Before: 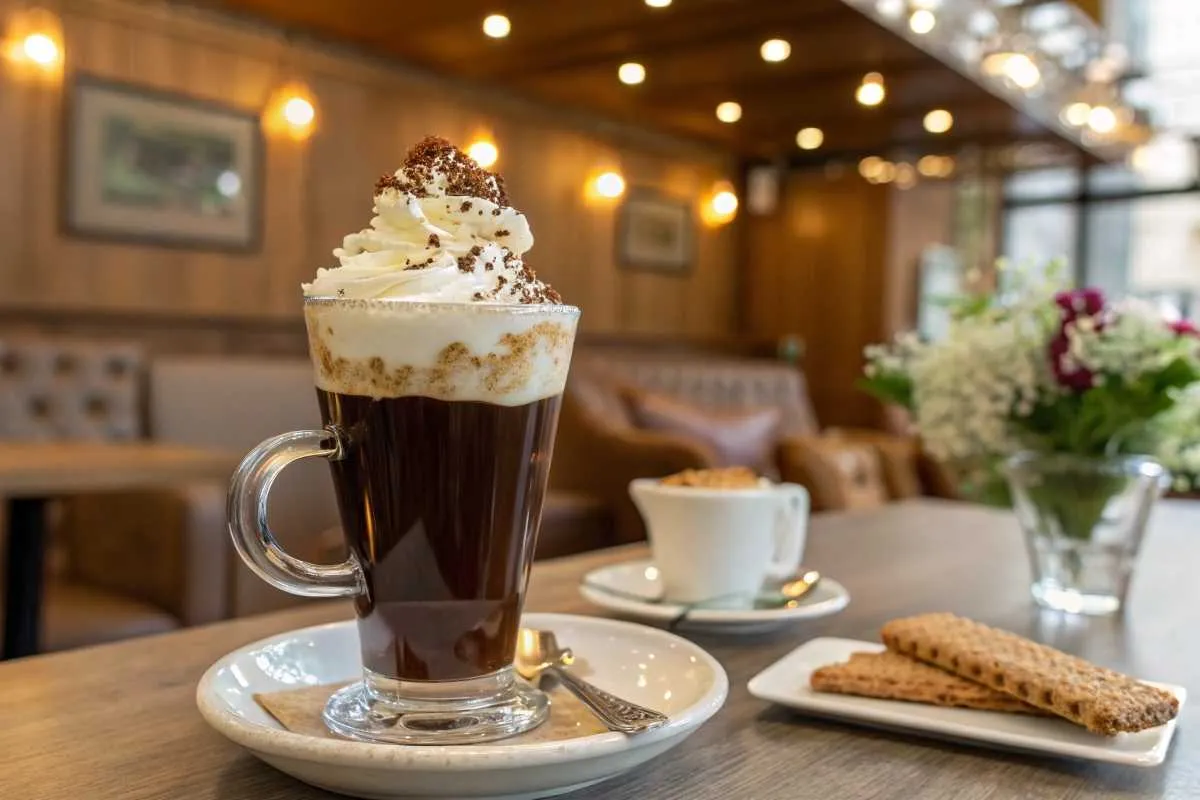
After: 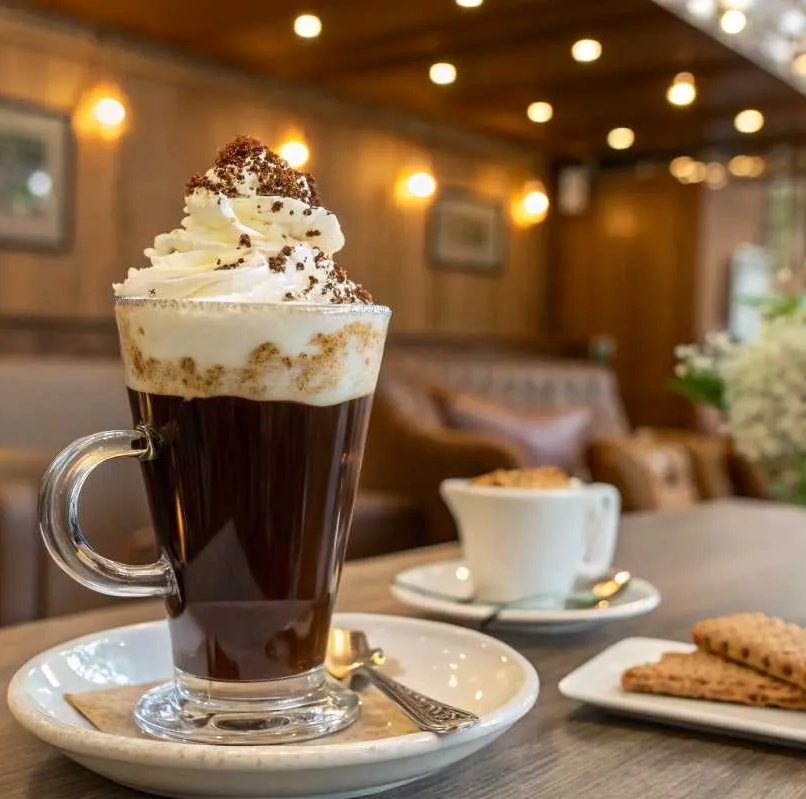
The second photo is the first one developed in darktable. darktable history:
crop and rotate: left 15.831%, right 16.958%
contrast brightness saturation: contrast 0.1, brightness 0.011, saturation 0.015
